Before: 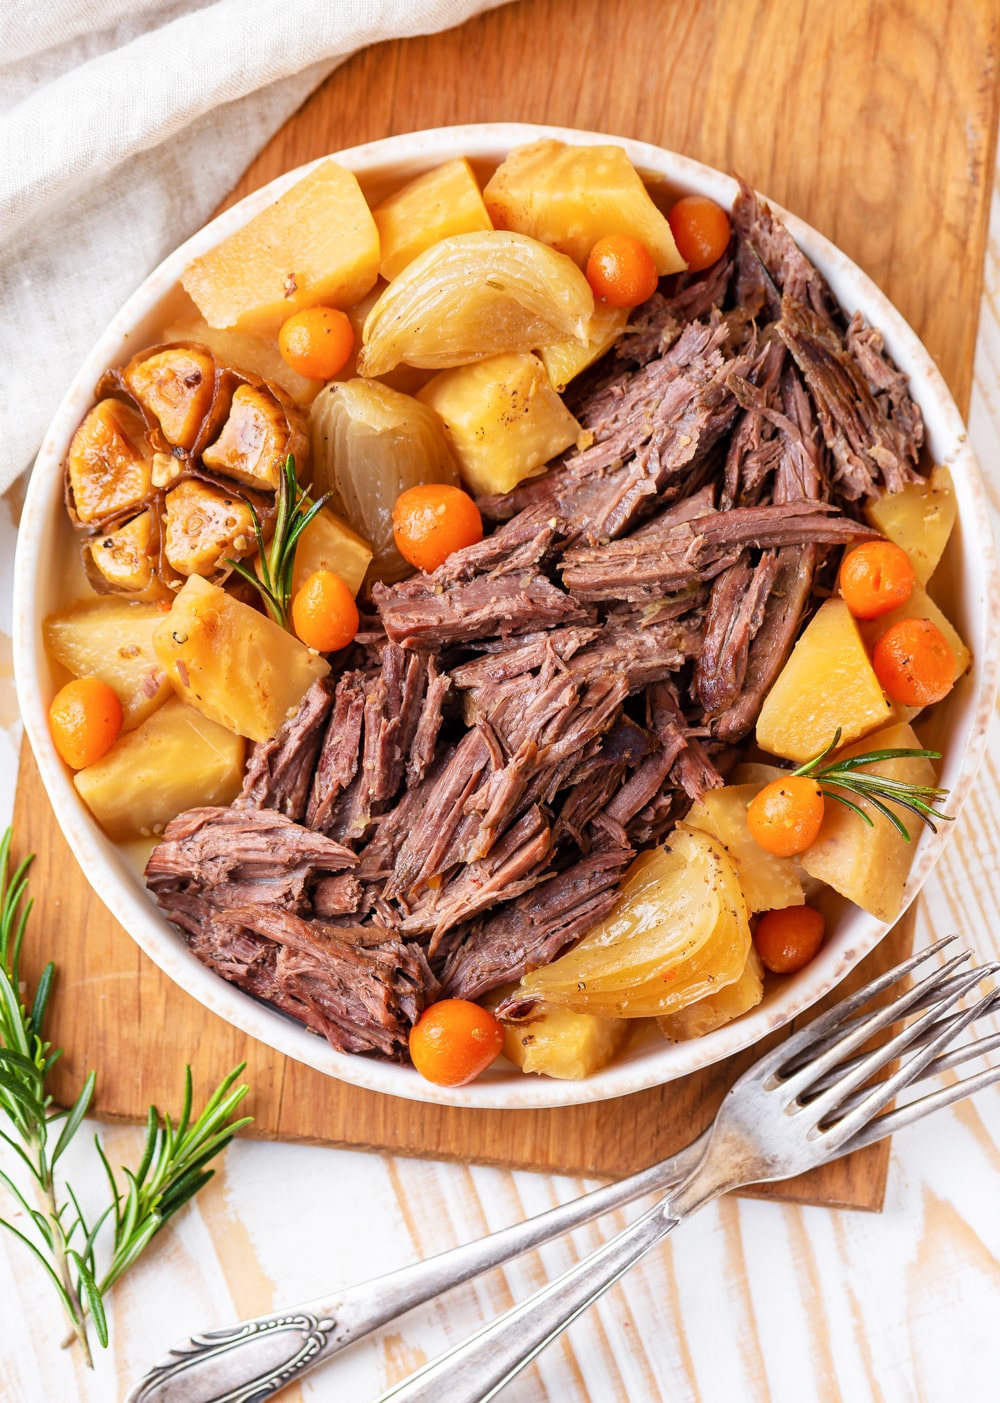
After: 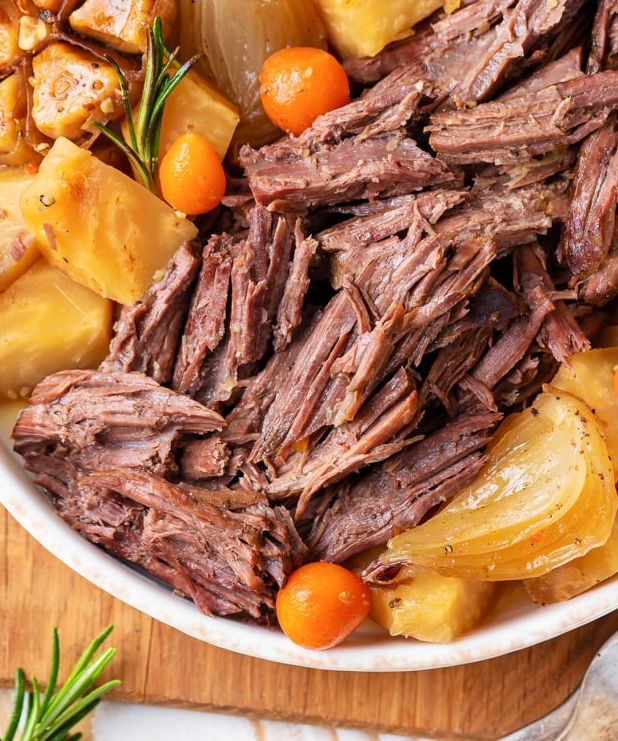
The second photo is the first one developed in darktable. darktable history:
crop: left 13.354%, top 31.203%, right 24.765%, bottom 15.942%
shadows and highlights: shadows 19.95, highlights -20.48, soften with gaussian
